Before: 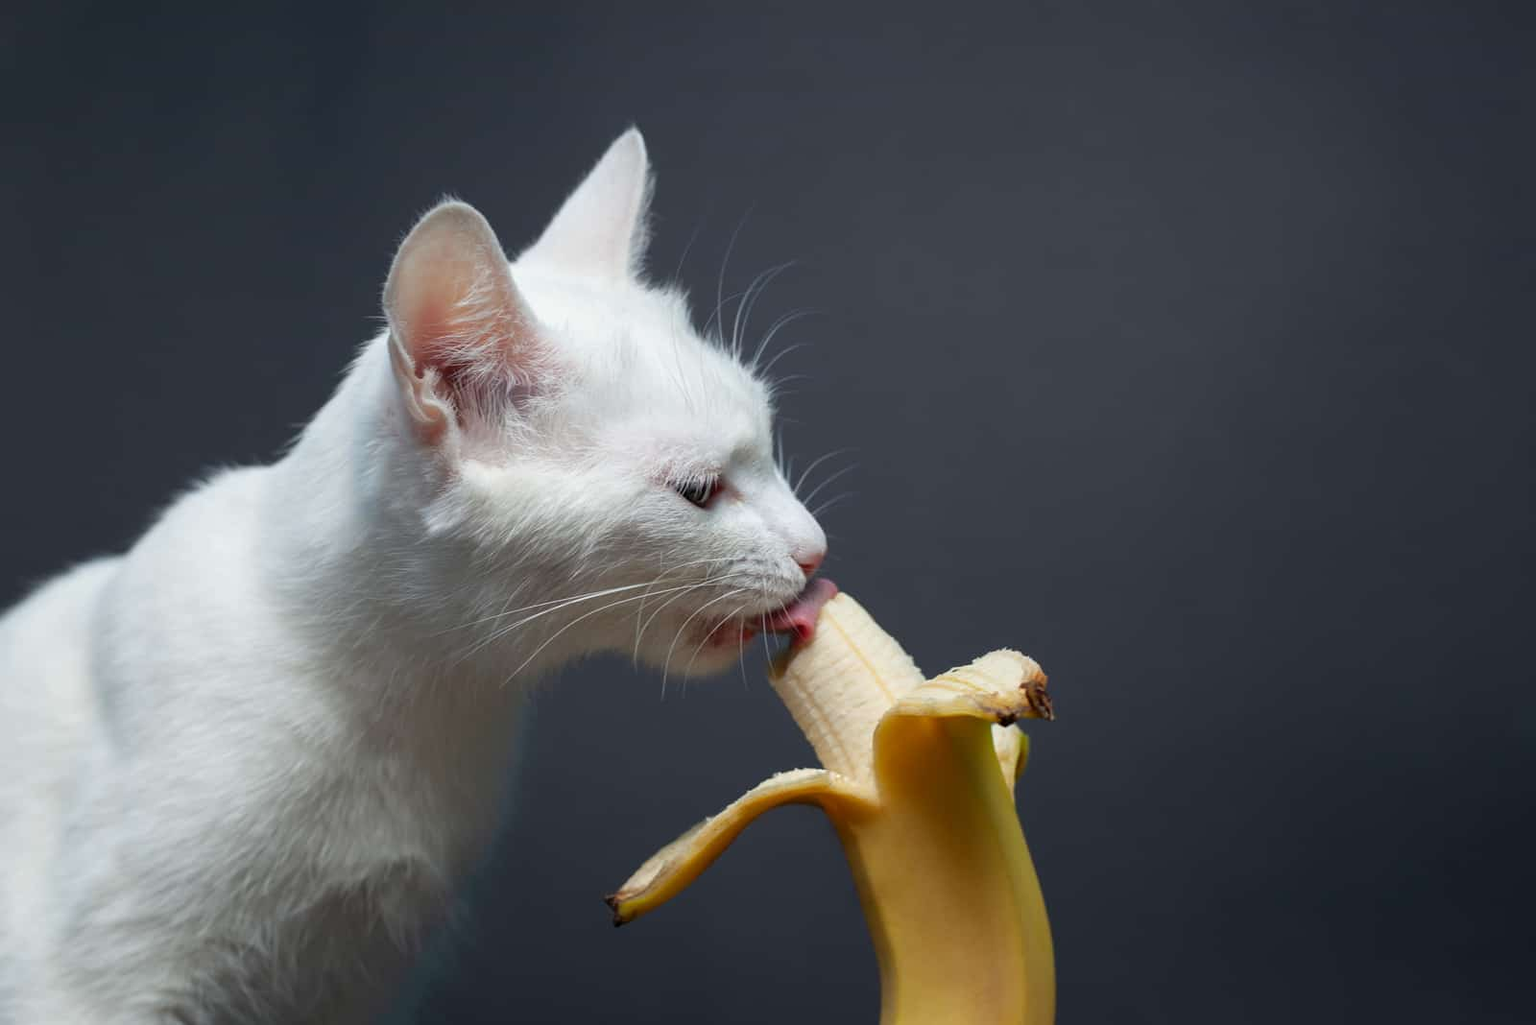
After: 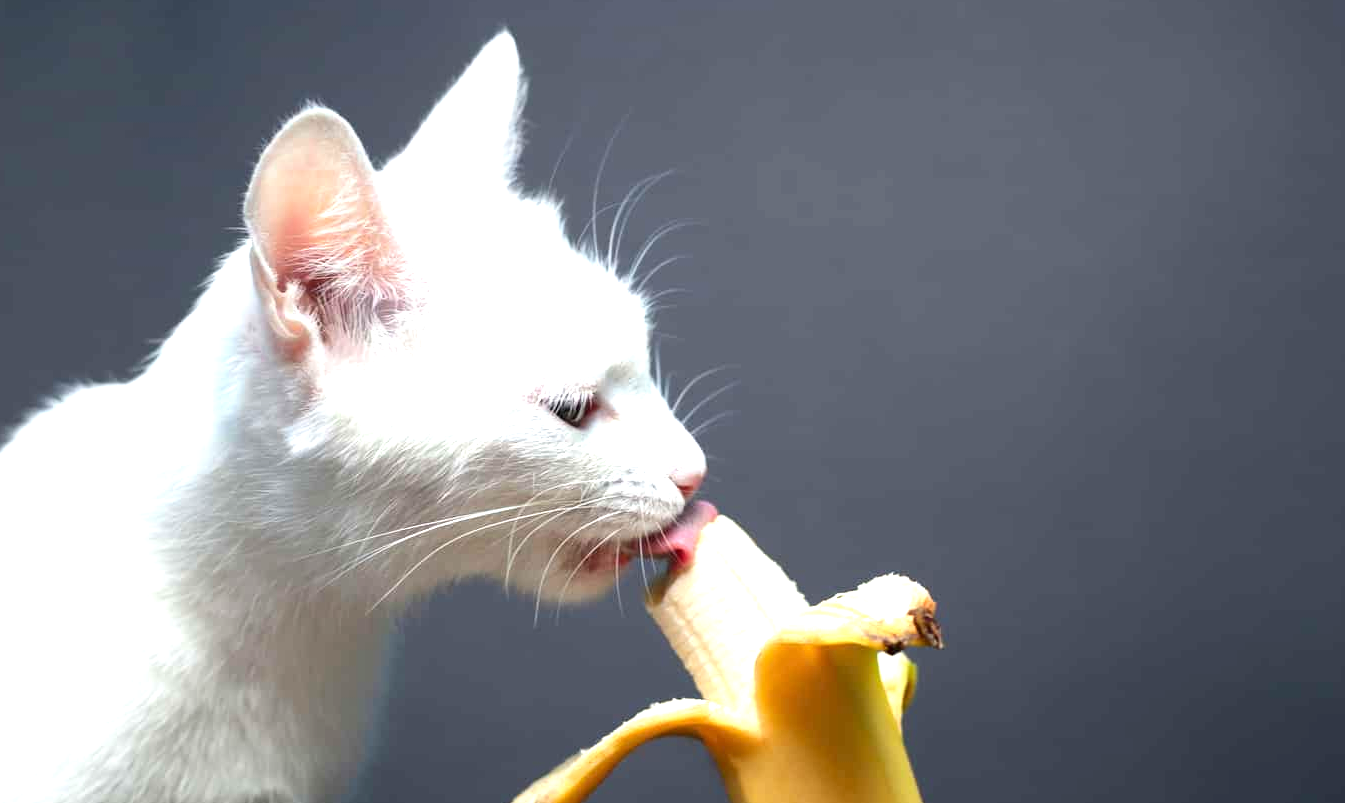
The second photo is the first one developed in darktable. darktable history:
contrast brightness saturation: contrast 0.096, brightness 0.011, saturation 0.025
exposure: black level correction 0, exposure 1.347 EV, compensate highlight preservation false
crop and rotate: left 9.706%, top 9.614%, right 6.2%, bottom 15.167%
